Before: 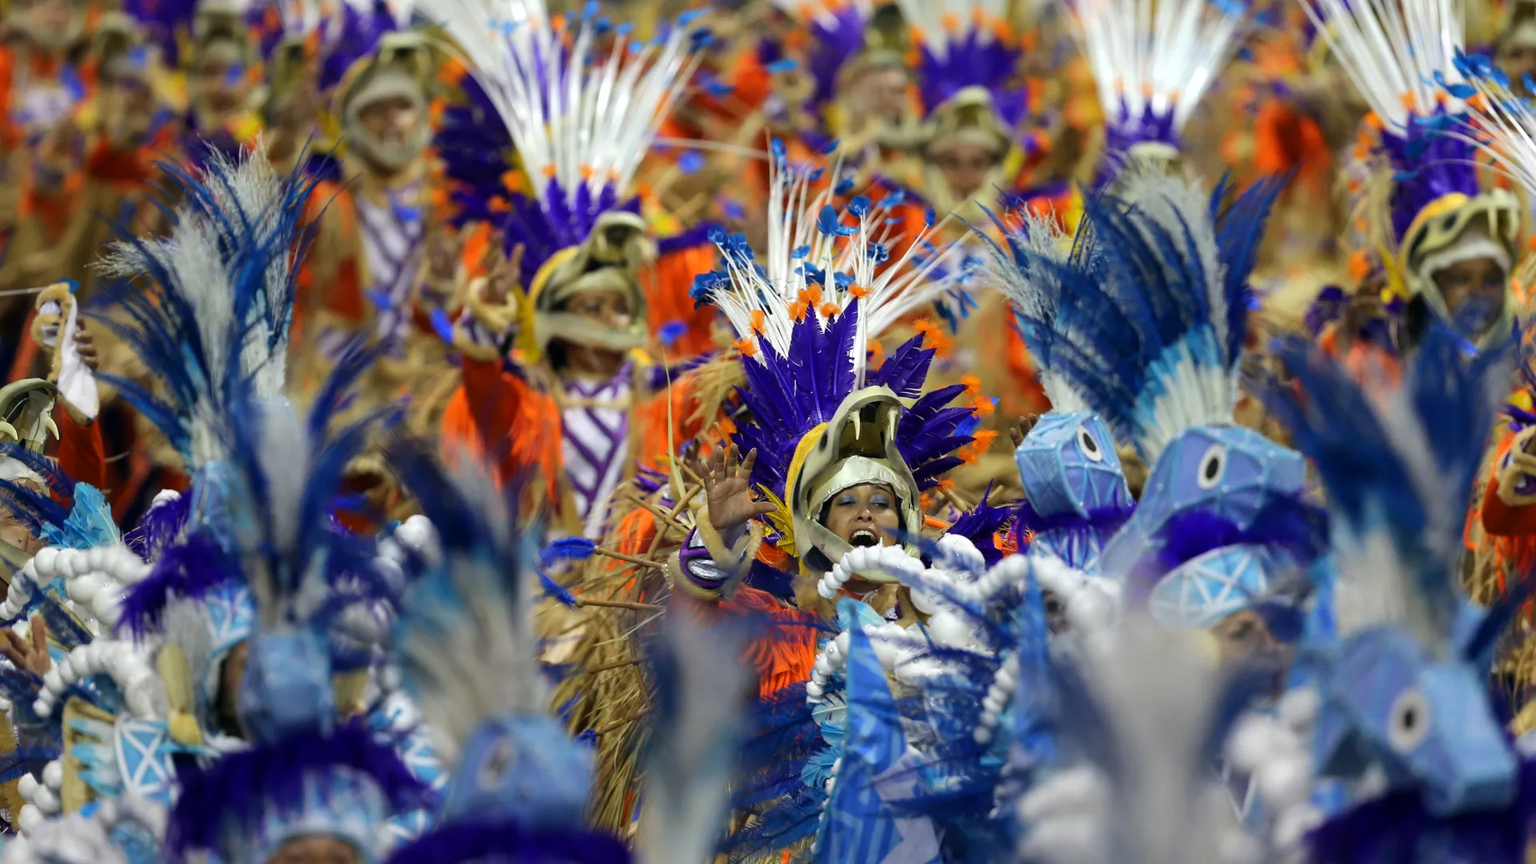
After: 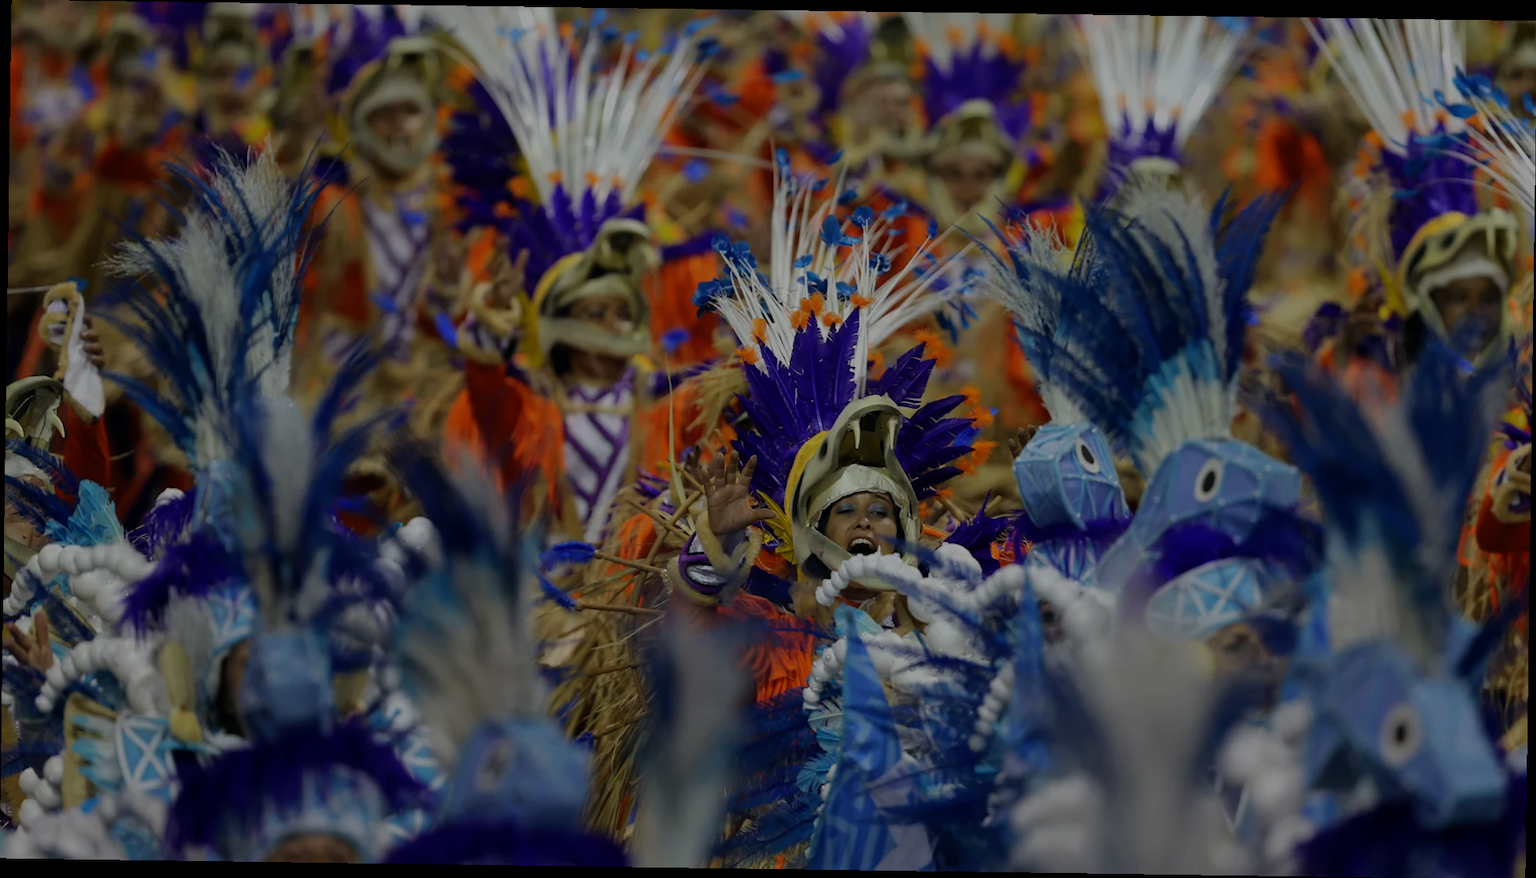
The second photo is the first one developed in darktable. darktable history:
exposure: exposure -1.468 EV, compensate highlight preservation false
rotate and perspective: rotation 0.8°, automatic cropping off
